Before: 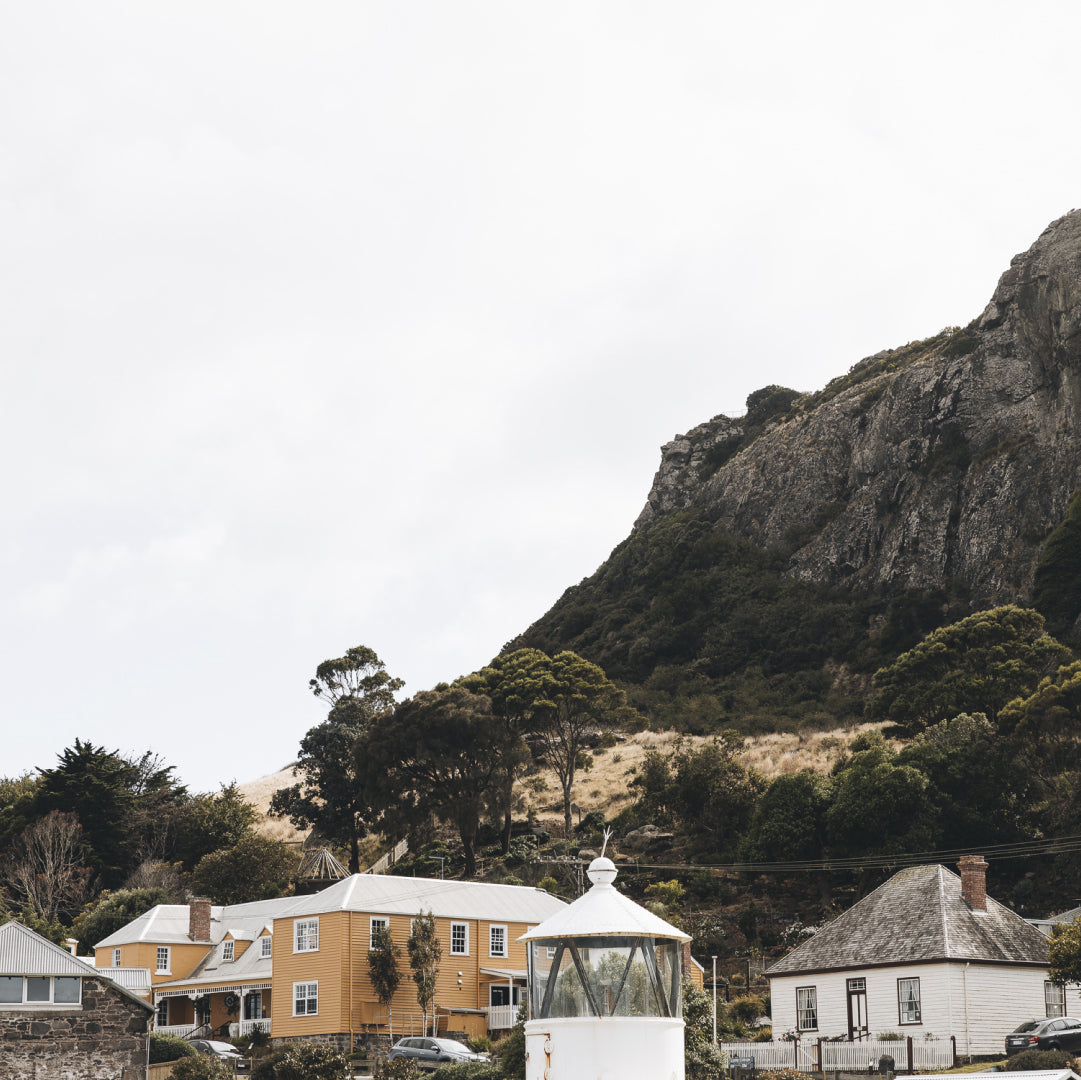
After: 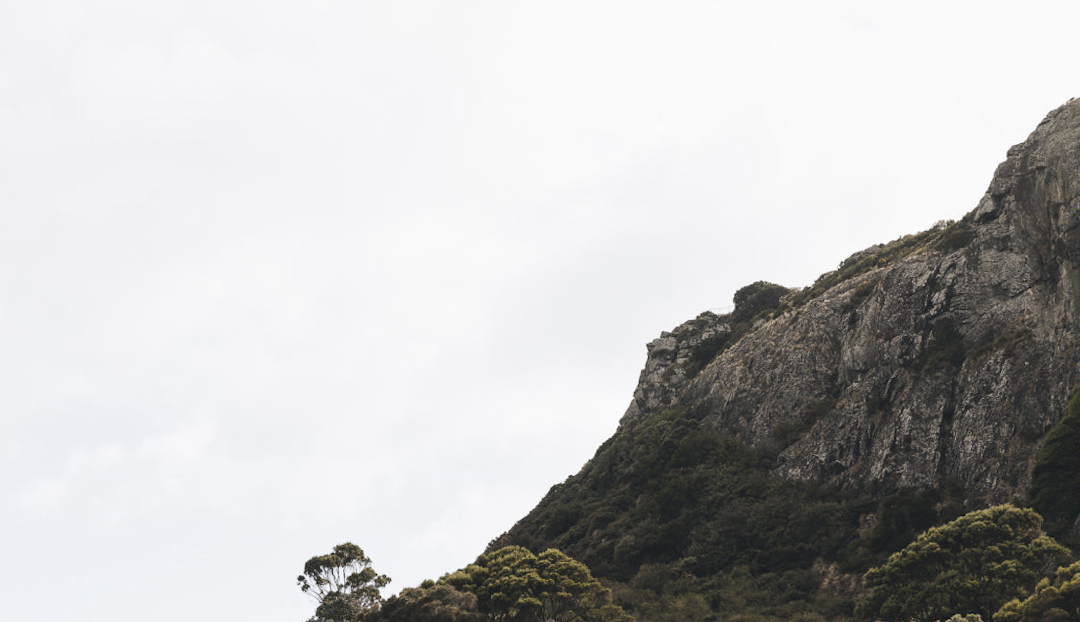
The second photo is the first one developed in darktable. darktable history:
rotate and perspective: lens shift (horizontal) -0.055, automatic cropping off
crop and rotate: top 10.605%, bottom 33.274%
